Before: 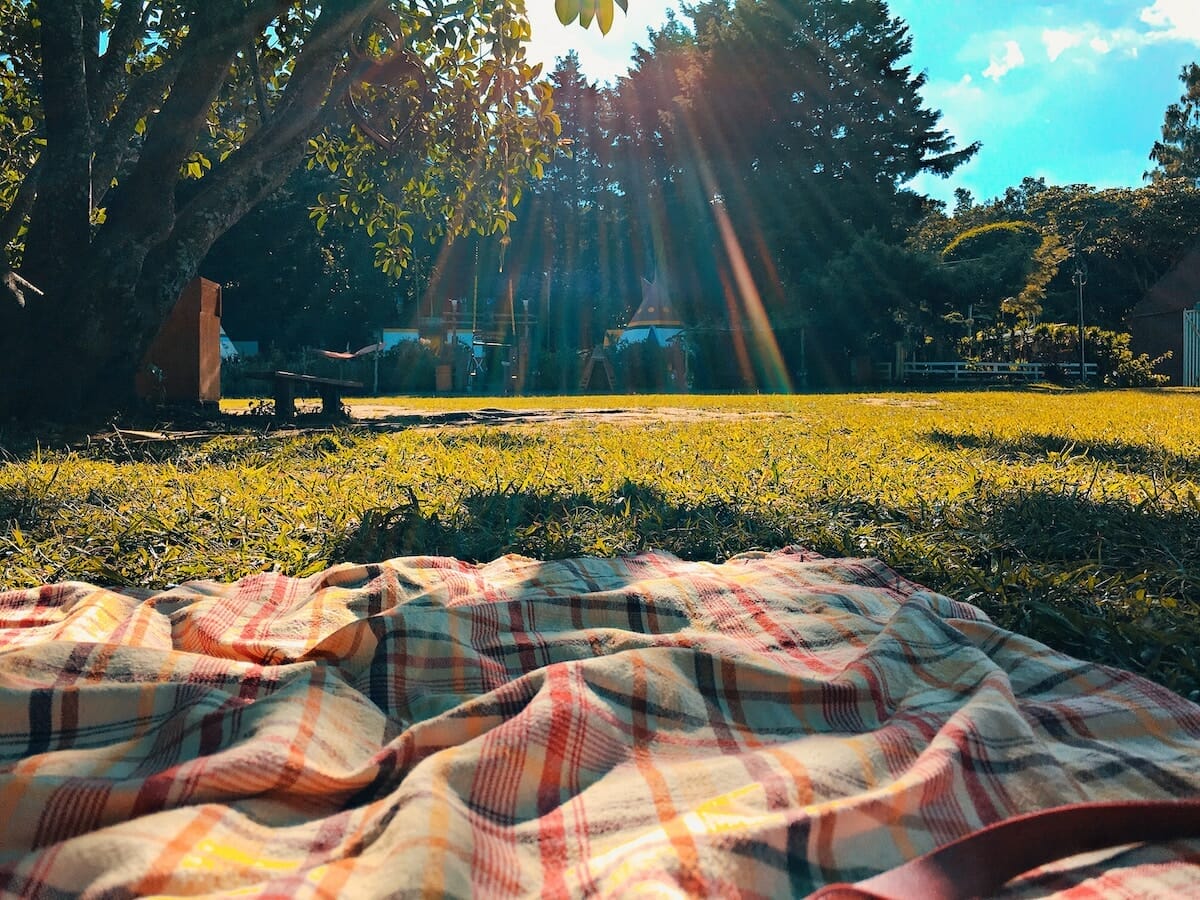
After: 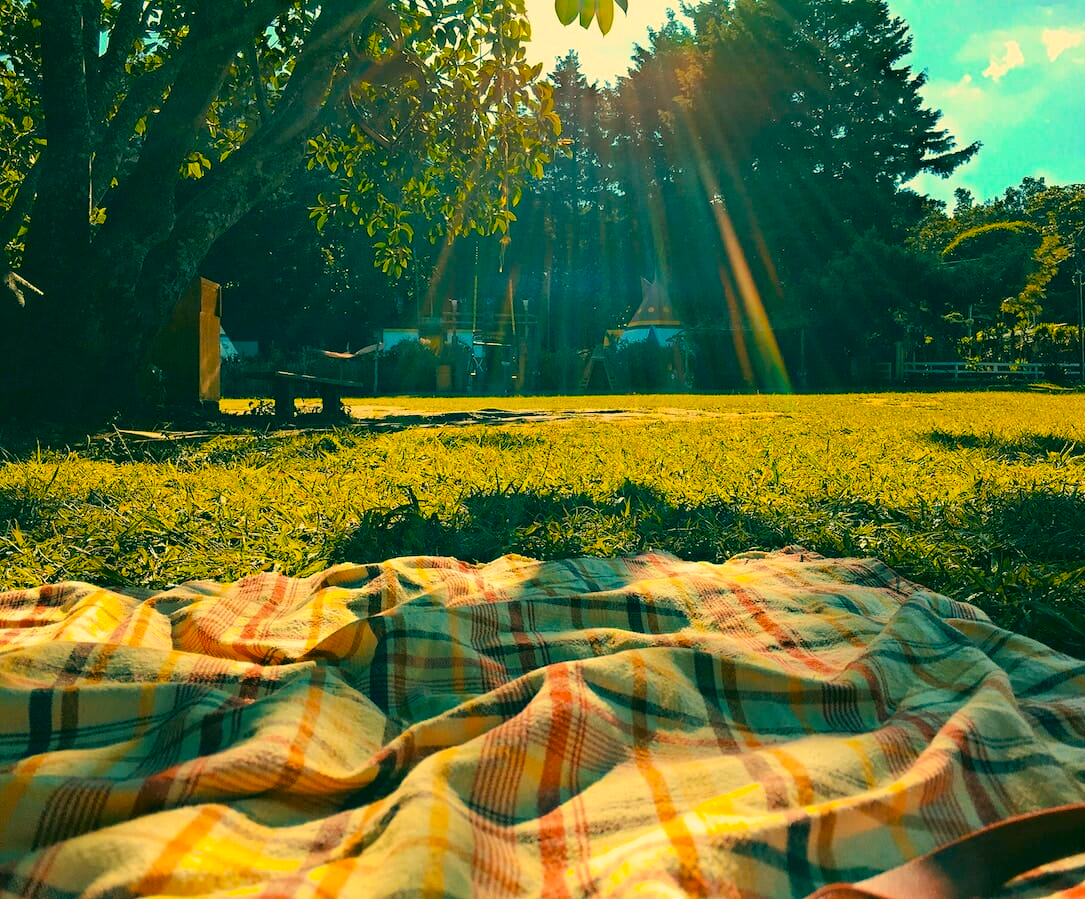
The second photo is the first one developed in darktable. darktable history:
color correction: highlights a* 5.62, highlights b* 33.57, shadows a* -25.86, shadows b* 4.02
crop: right 9.509%, bottom 0.031%
color balance rgb: perceptual saturation grading › global saturation 25%, global vibrance 20%
